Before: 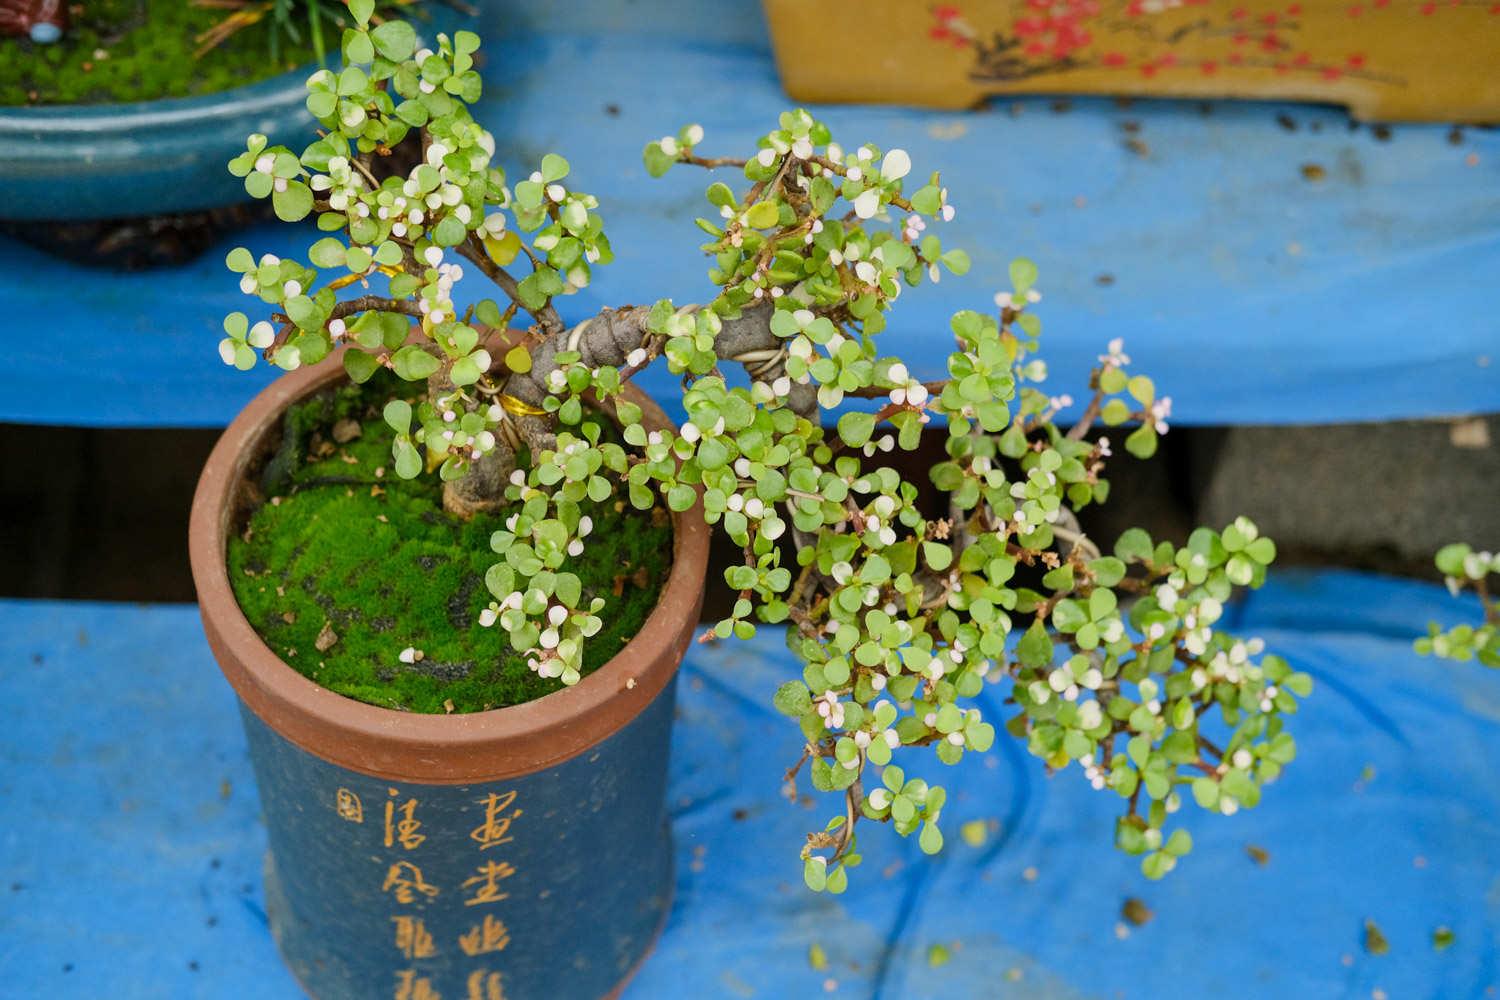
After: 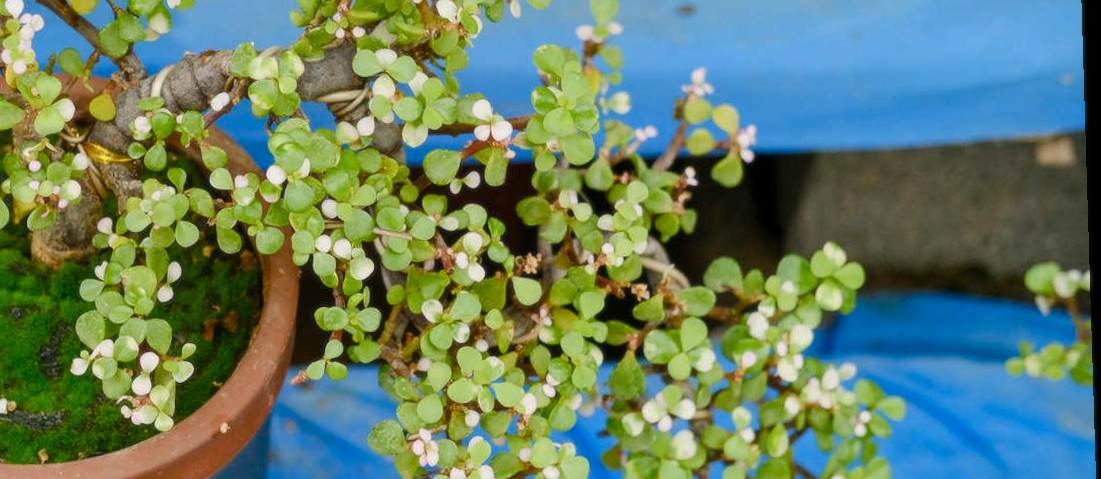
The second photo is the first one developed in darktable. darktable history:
soften: size 10%, saturation 50%, brightness 0.2 EV, mix 10%
color balance rgb: perceptual saturation grading › global saturation 20%, perceptual saturation grading › highlights -25%, perceptual saturation grading › shadows 25%
crop and rotate: left 27.938%, top 27.046%, bottom 27.046%
rotate and perspective: rotation -1.75°, automatic cropping off
